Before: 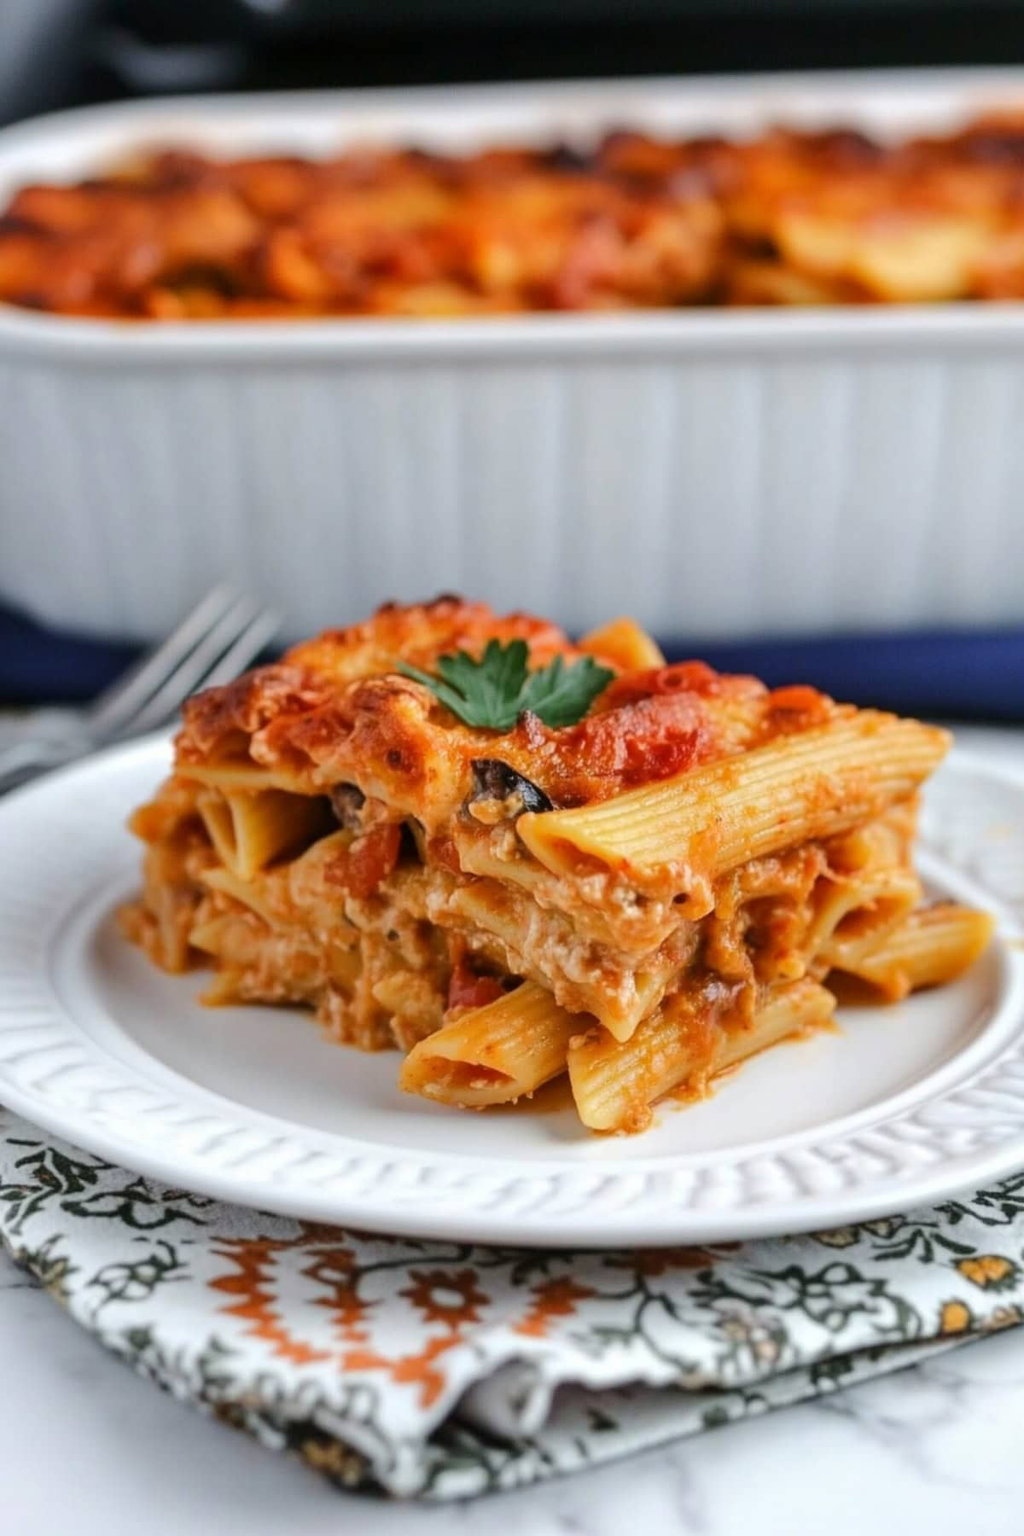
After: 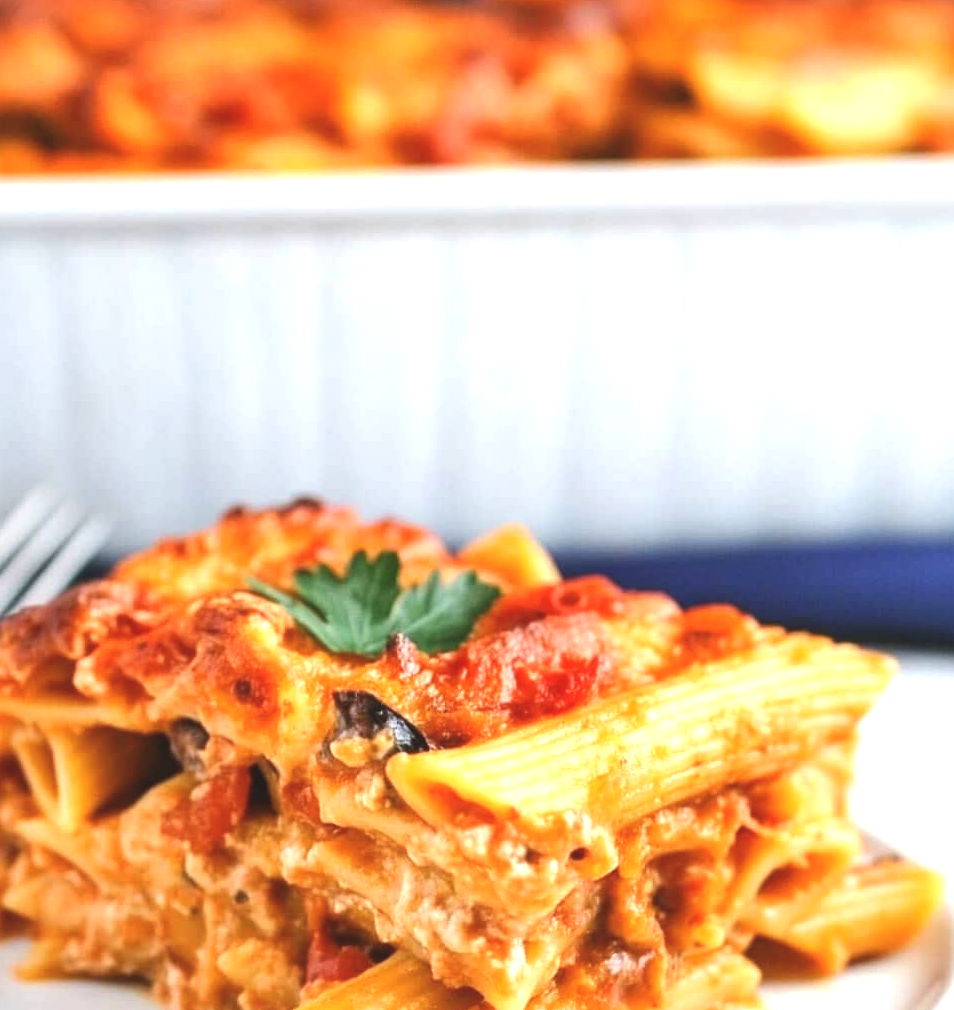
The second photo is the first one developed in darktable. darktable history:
crop: left 18.266%, top 11.075%, right 2.191%, bottom 32.785%
exposure: black level correction -0.005, exposure 1 EV, compensate highlight preservation false
